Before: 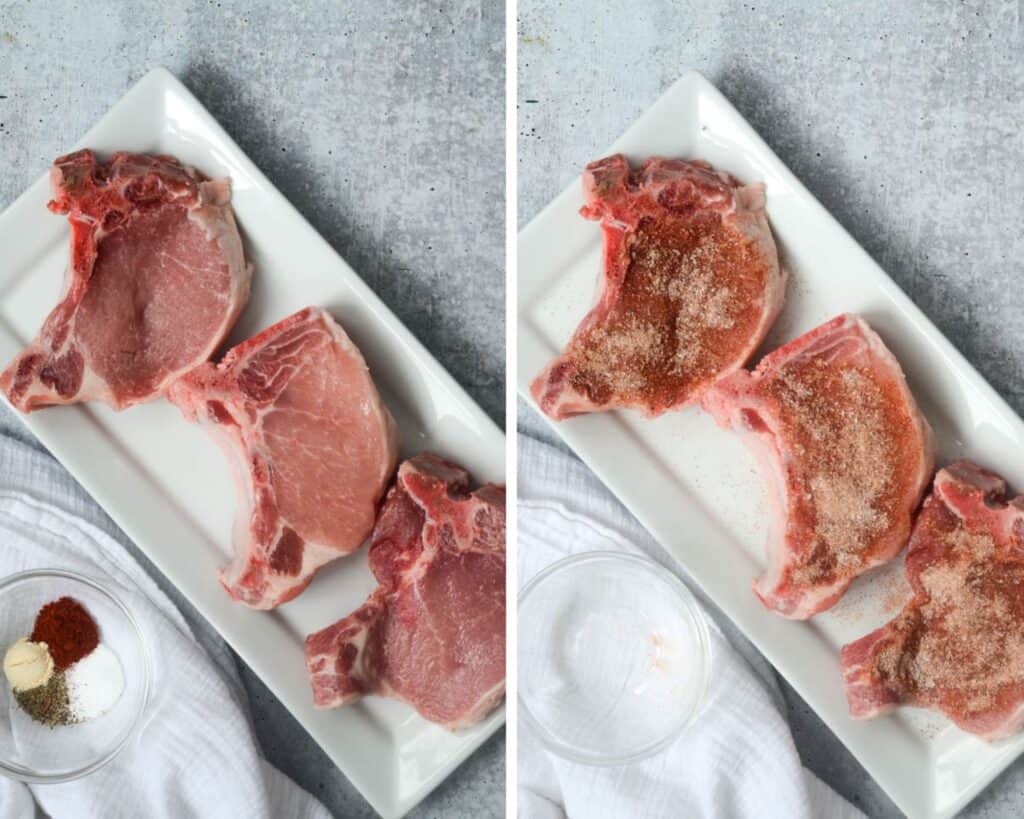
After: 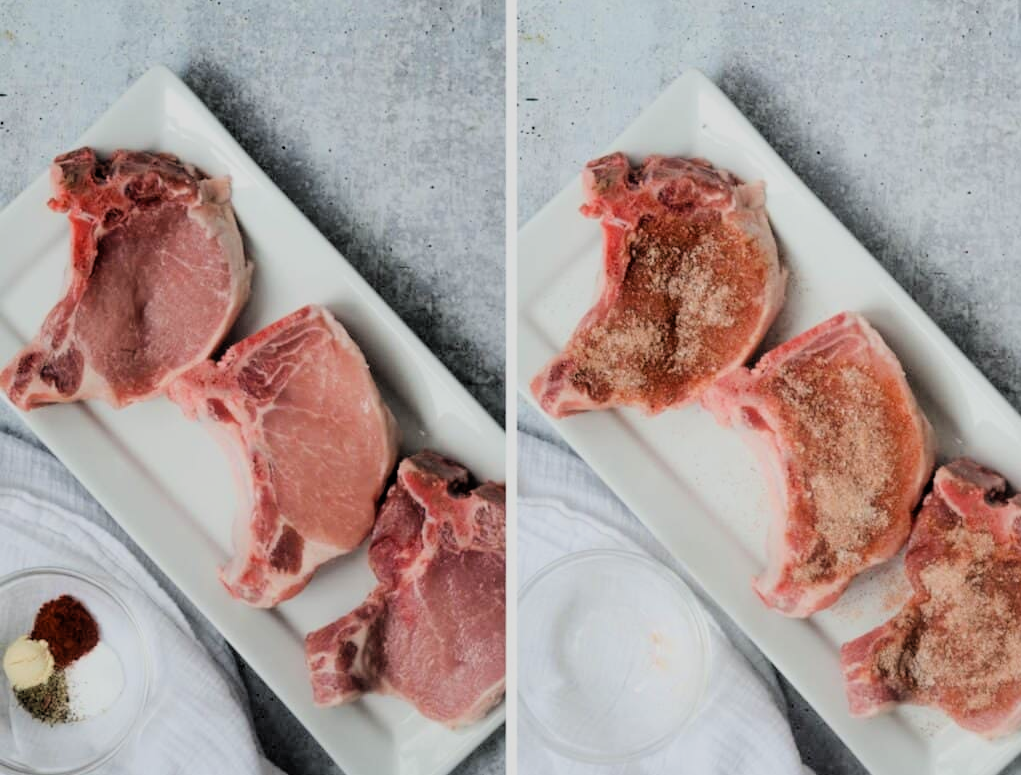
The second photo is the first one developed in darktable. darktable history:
filmic rgb: black relative exposure -4.39 EV, white relative exposure 5.02 EV, threshold 3.01 EV, hardness 2.17, latitude 39.78%, contrast 1.152, highlights saturation mix 11.36%, shadows ↔ highlights balance 0.928%, add noise in highlights 0.002, color science v3 (2019), use custom middle-gray values true, contrast in highlights soft, enable highlight reconstruction true
crop: top 0.298%, right 0.256%, bottom 5.019%
